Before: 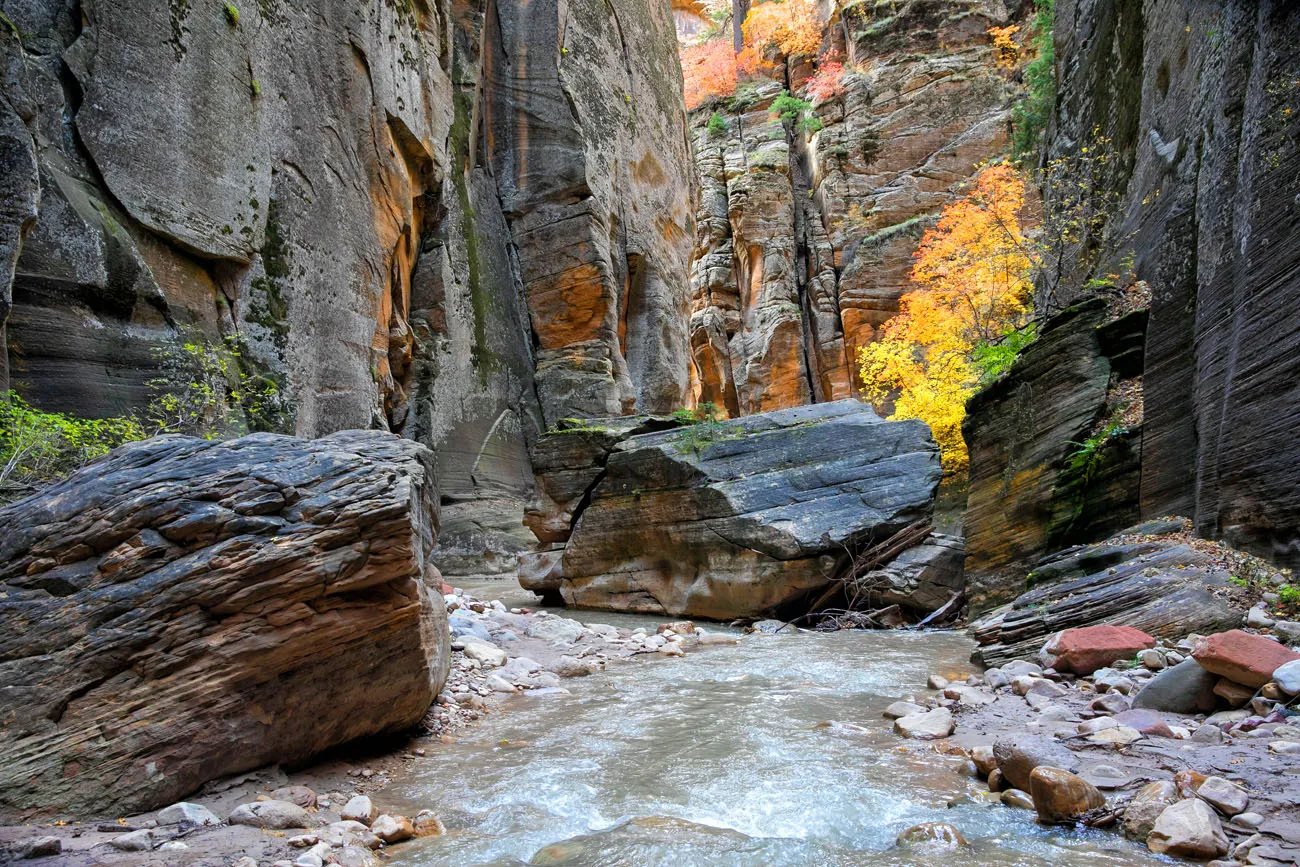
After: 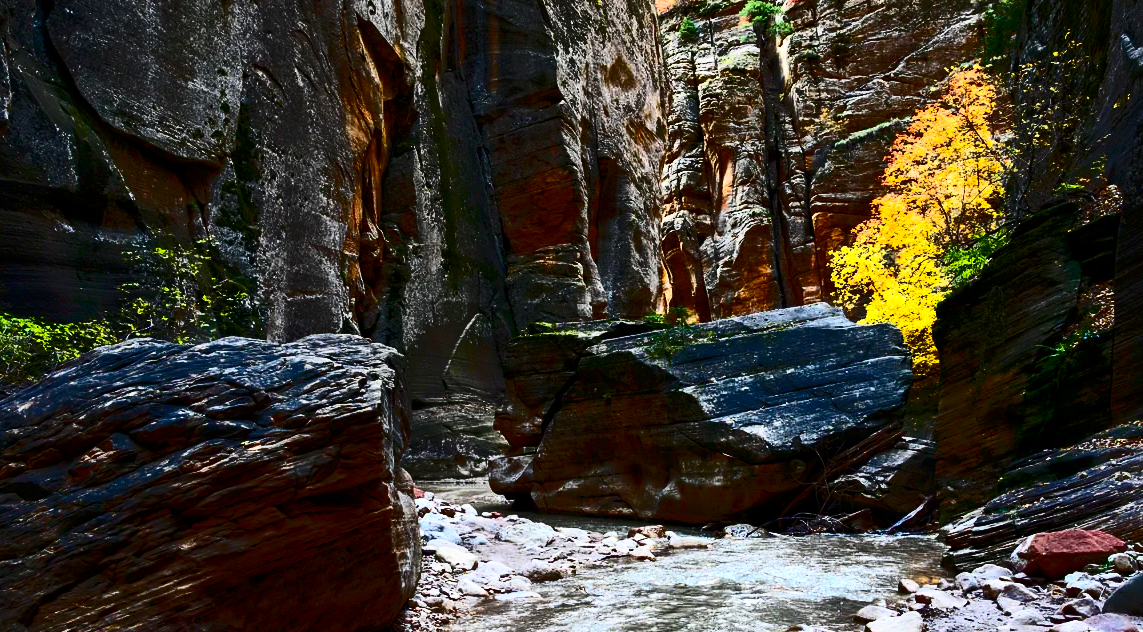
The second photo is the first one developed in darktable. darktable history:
crop and rotate: left 2.301%, top 11.227%, right 9.701%, bottom 15.791%
color balance rgb: shadows lift › hue 87.6°, perceptual saturation grading › global saturation 20%, perceptual saturation grading › highlights -24.866%, perceptual saturation grading › shadows 50.161%, perceptual brilliance grading › highlights 1.66%, perceptual brilliance grading › mid-tones -49.652%, perceptual brilliance grading › shadows -50.018%, global vibrance 20%
contrast brightness saturation: contrast 0.407, brightness 0.054, saturation 0.246
